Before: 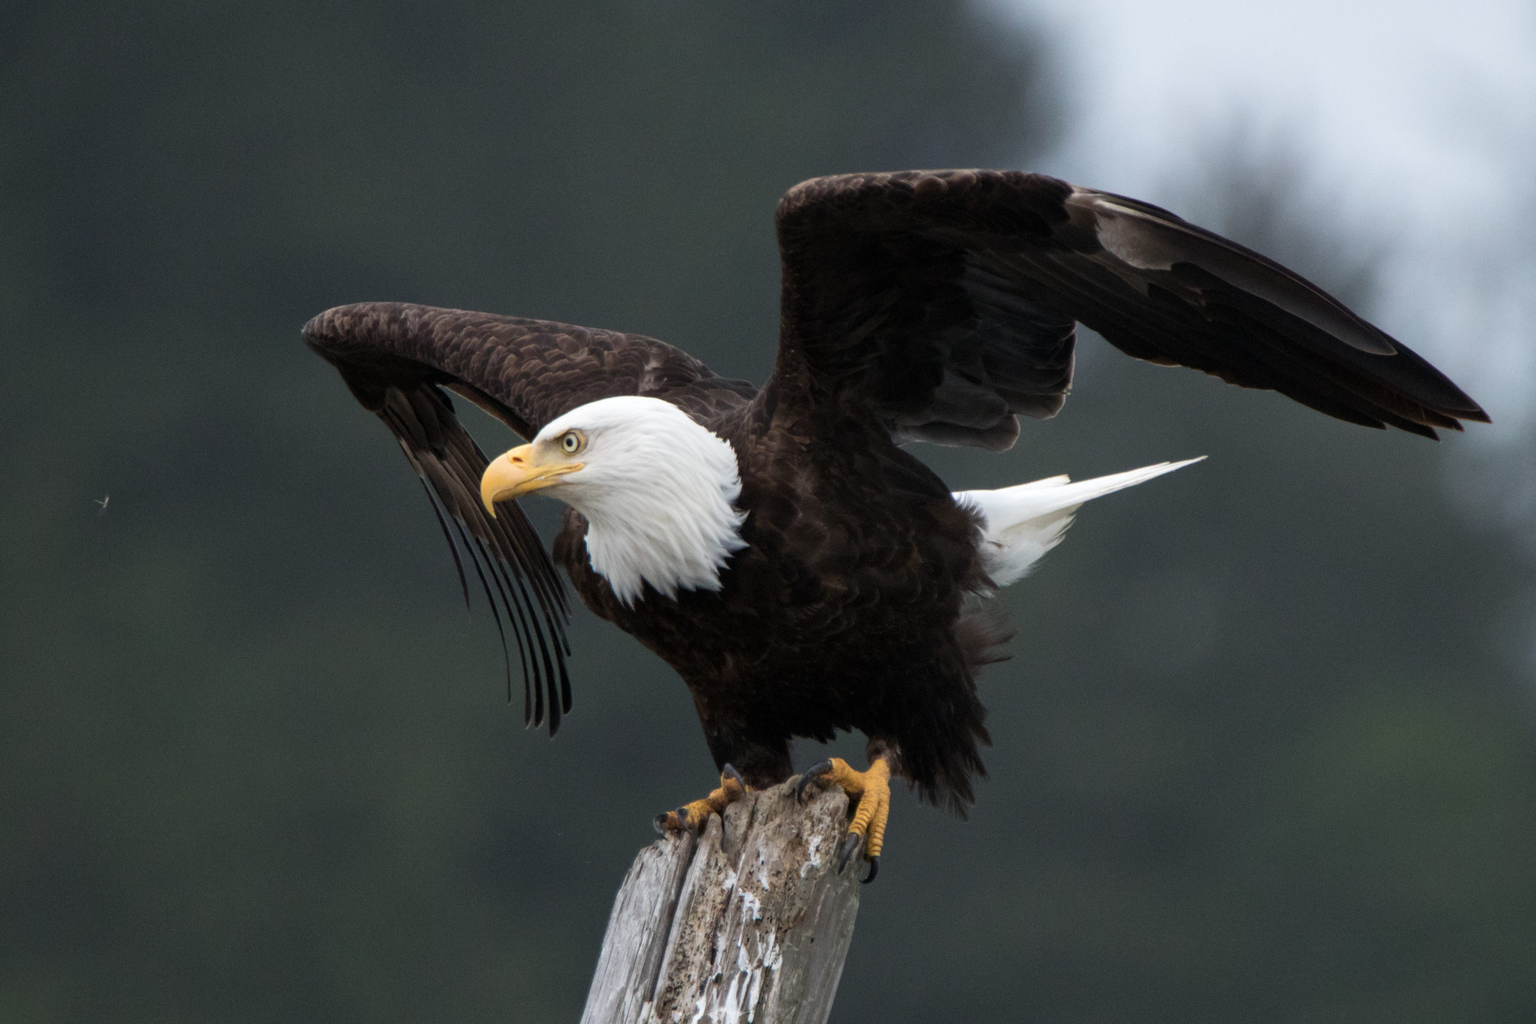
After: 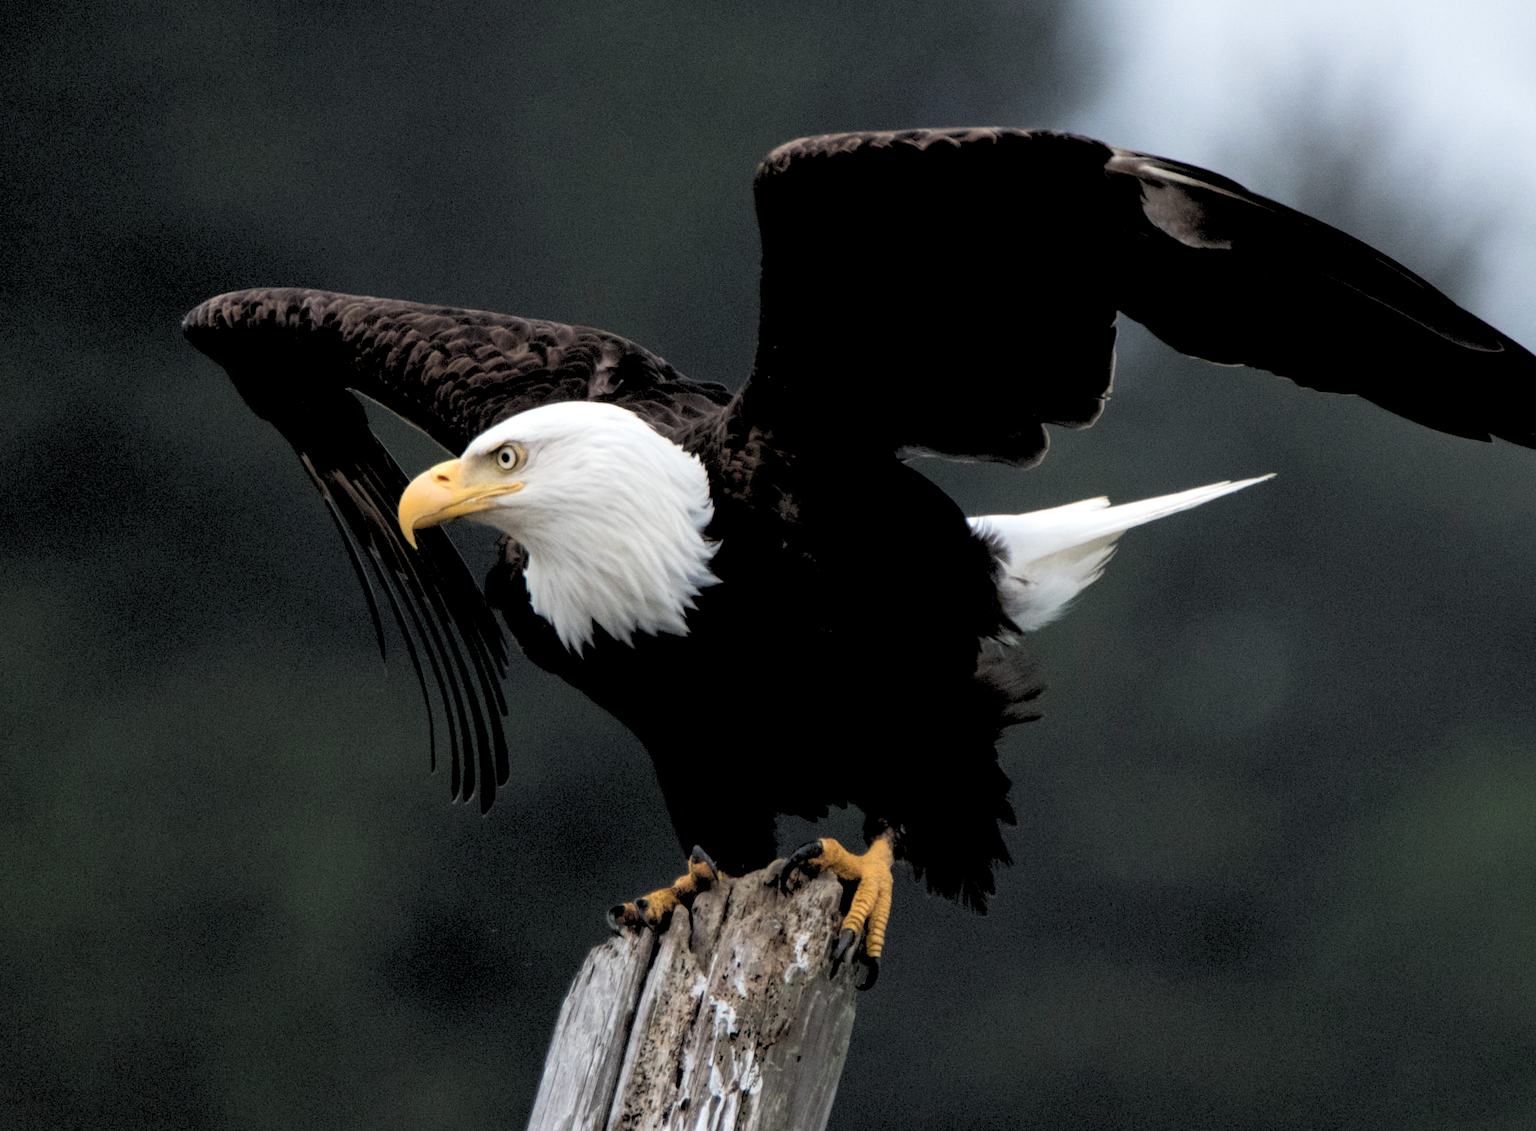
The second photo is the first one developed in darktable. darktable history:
crop: left 9.807%, top 6.259%, right 7.334%, bottom 2.177%
rgb levels: levels [[0.029, 0.461, 0.922], [0, 0.5, 1], [0, 0.5, 1]]
